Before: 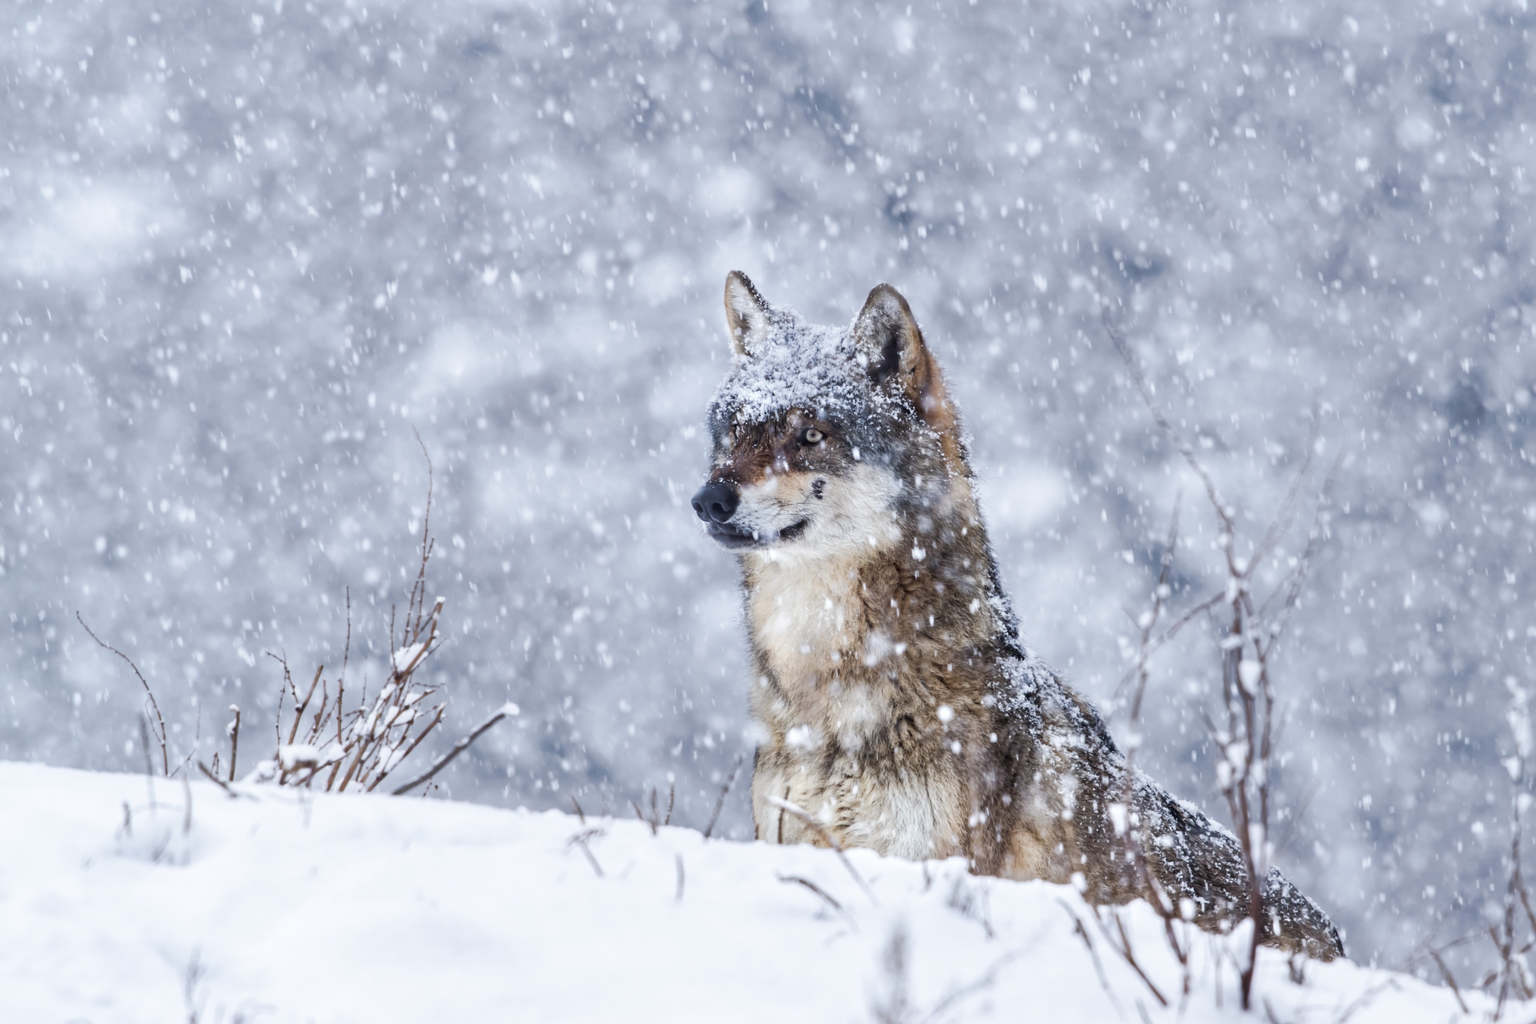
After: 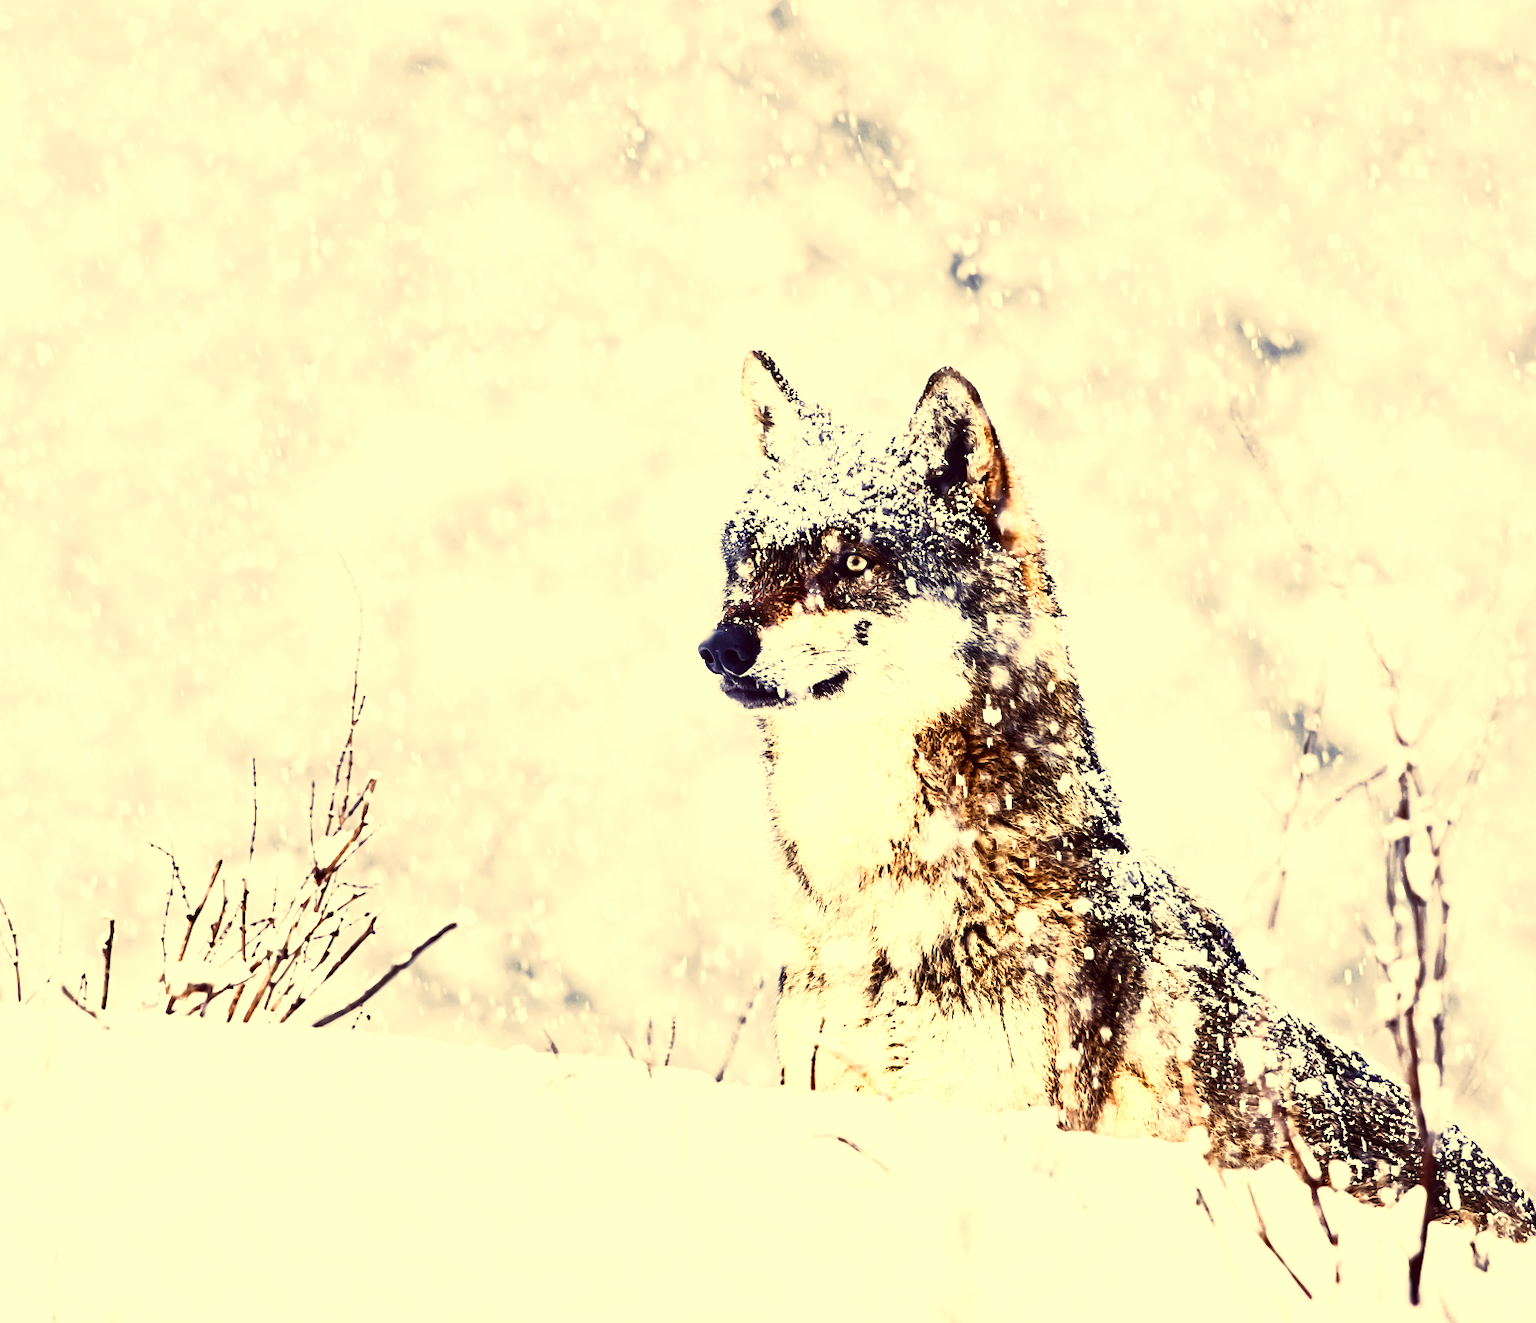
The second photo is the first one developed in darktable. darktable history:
color balance rgb: perceptual saturation grading › global saturation 20%, perceptual saturation grading › highlights -24.925%, perceptual saturation grading › shadows 24.714%
sharpen: on, module defaults
tone curve: curves: ch0 [(0, 0.017) (0.091, 0.046) (0.298, 0.287) (0.439, 0.482) (0.64, 0.729) (0.785, 0.817) (0.995, 0.917)]; ch1 [(0, 0) (0.384, 0.365) (0.463, 0.447) (0.486, 0.474) (0.503, 0.497) (0.526, 0.52) (0.555, 0.564) (0.578, 0.595) (0.638, 0.644) (0.766, 0.773) (1, 1)]; ch2 [(0, 0) (0.374, 0.344) (0.449, 0.434) (0.501, 0.501) (0.528, 0.519) (0.569, 0.589) (0.61, 0.646) (0.666, 0.688) (1, 1)], preserve colors none
crop: left 9.857%, right 12.785%
contrast brightness saturation: contrast 0.412, brightness 0.054, saturation 0.251
color correction: highlights a* -0.569, highlights b* 39.7, shadows a* 9.56, shadows b* -0.681
color zones: curves: ch0 [(0.018, 0.548) (0.197, 0.654) (0.425, 0.447) (0.605, 0.658) (0.732, 0.579)]; ch1 [(0.105, 0.531) (0.224, 0.531) (0.386, 0.39) (0.618, 0.456) (0.732, 0.456) (0.956, 0.421)]; ch2 [(0.039, 0.583) (0.215, 0.465) (0.399, 0.544) (0.465, 0.548) (0.614, 0.447) (0.724, 0.43) (0.882, 0.623) (0.956, 0.632)]
